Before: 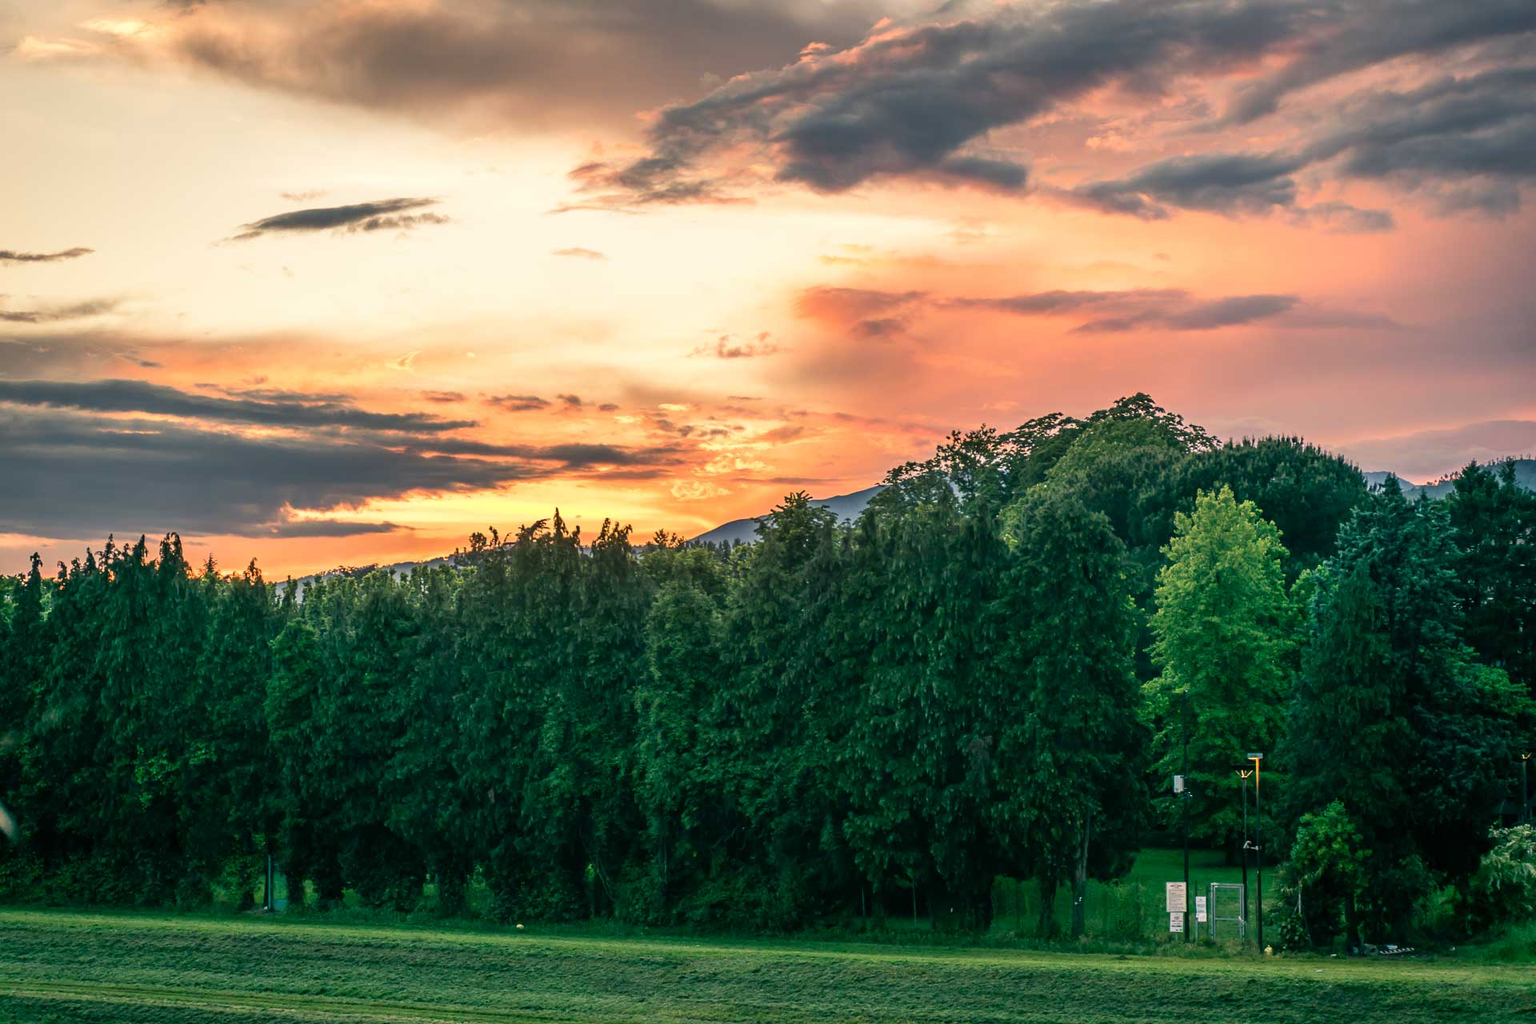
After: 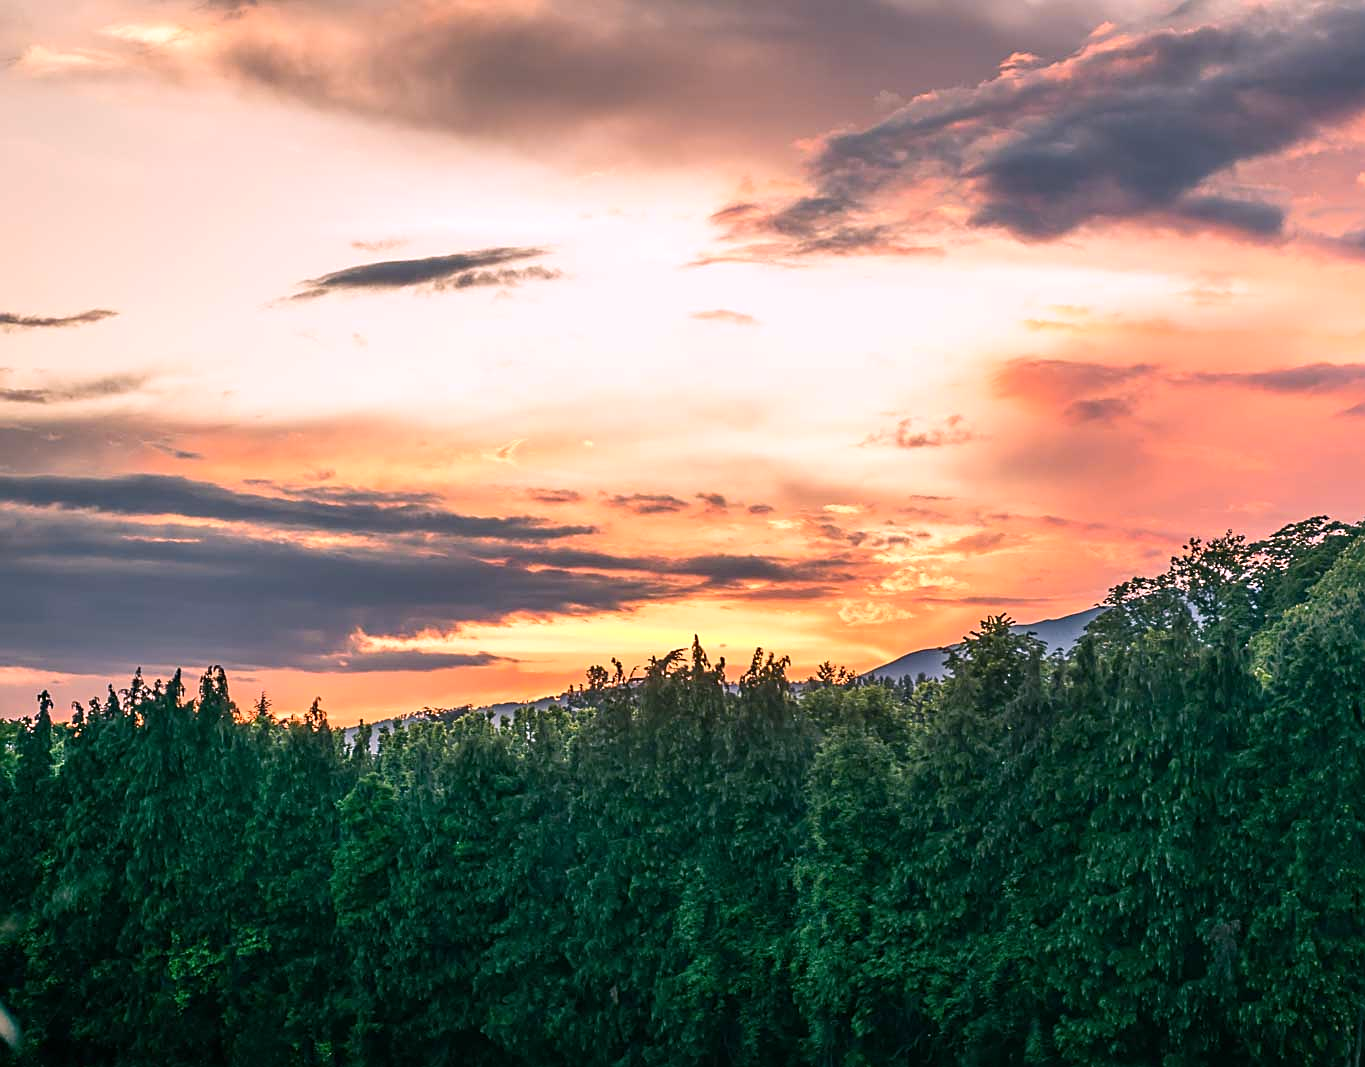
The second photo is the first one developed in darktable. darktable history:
crop: right 28.885%, bottom 16.626%
white balance: red 1.066, blue 1.119
sharpen: on, module defaults
